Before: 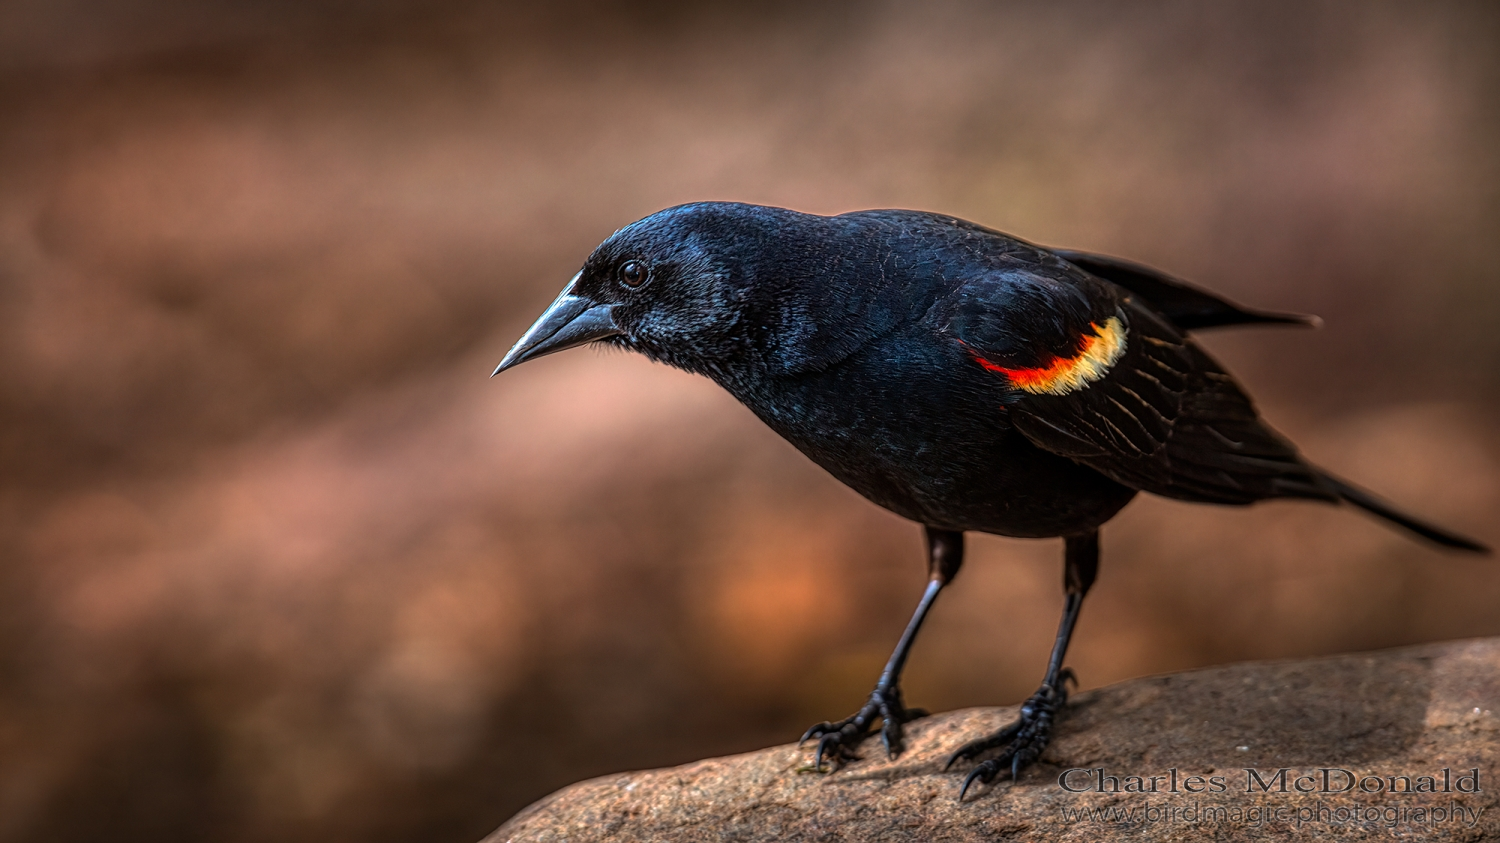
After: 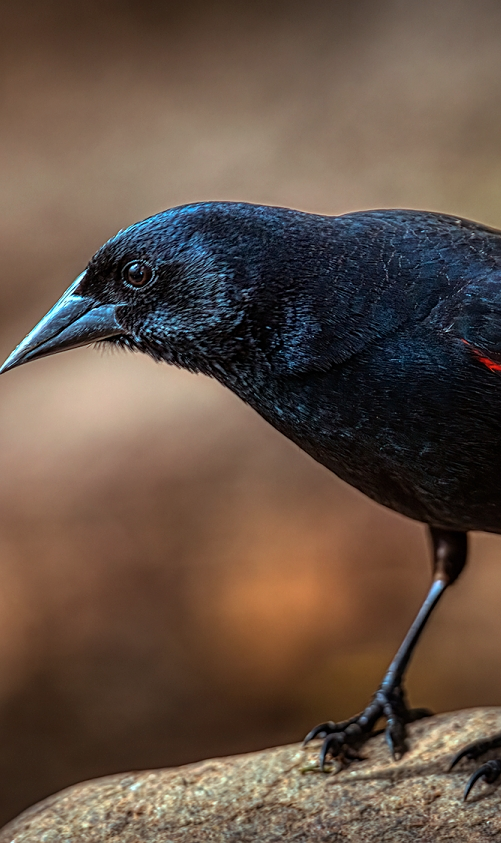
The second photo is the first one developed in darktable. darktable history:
sharpen: amount 0.21
color balance rgb: highlights gain › chroma 4.046%, highlights gain › hue 200.09°, perceptual saturation grading › global saturation -0.096%
crop: left 33.095%, right 33.444%
